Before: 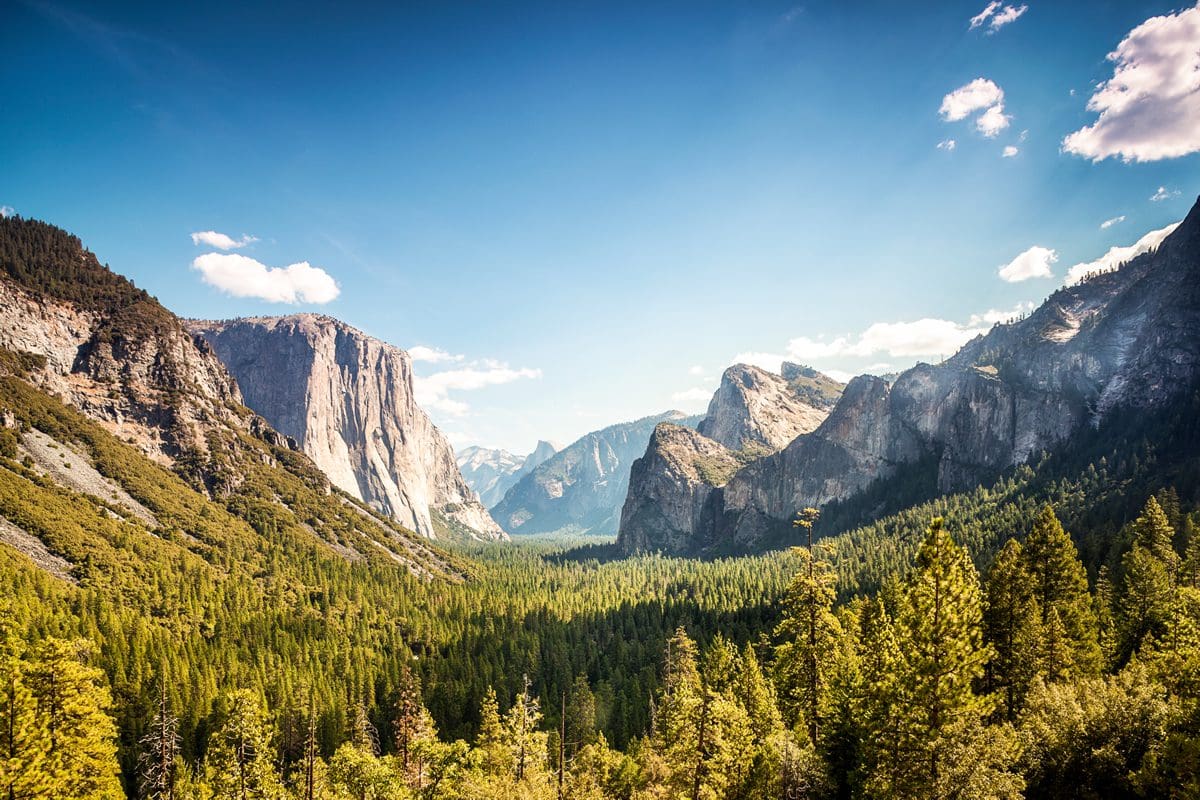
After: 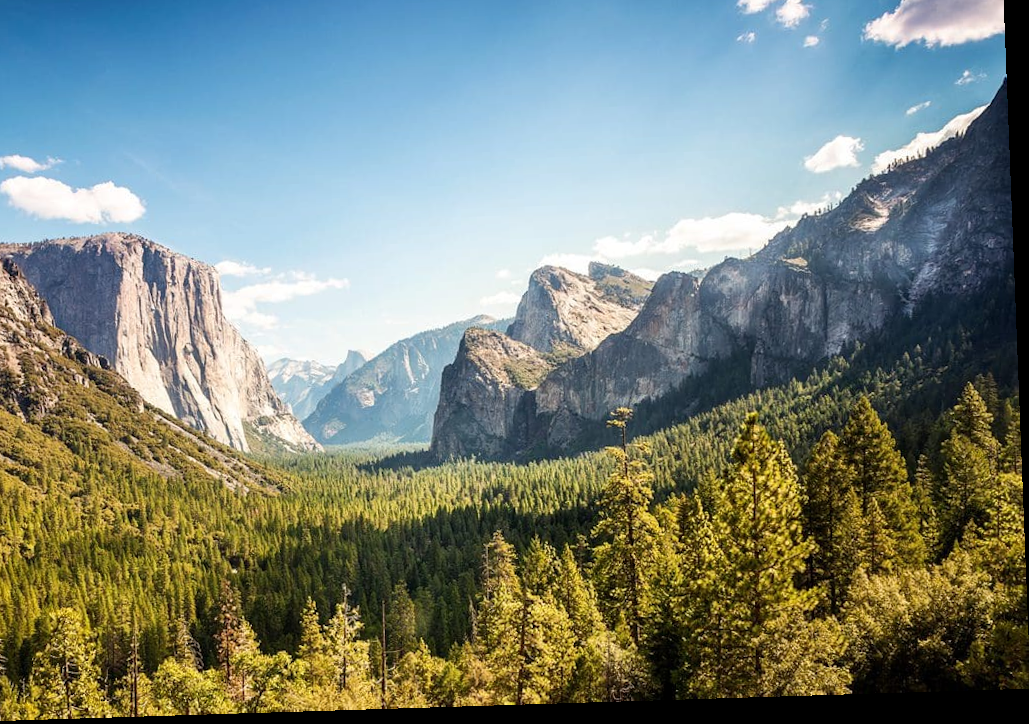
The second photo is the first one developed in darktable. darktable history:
rotate and perspective: rotation -2.22°, lens shift (horizontal) -0.022, automatic cropping off
crop: left 16.315%, top 14.246%
